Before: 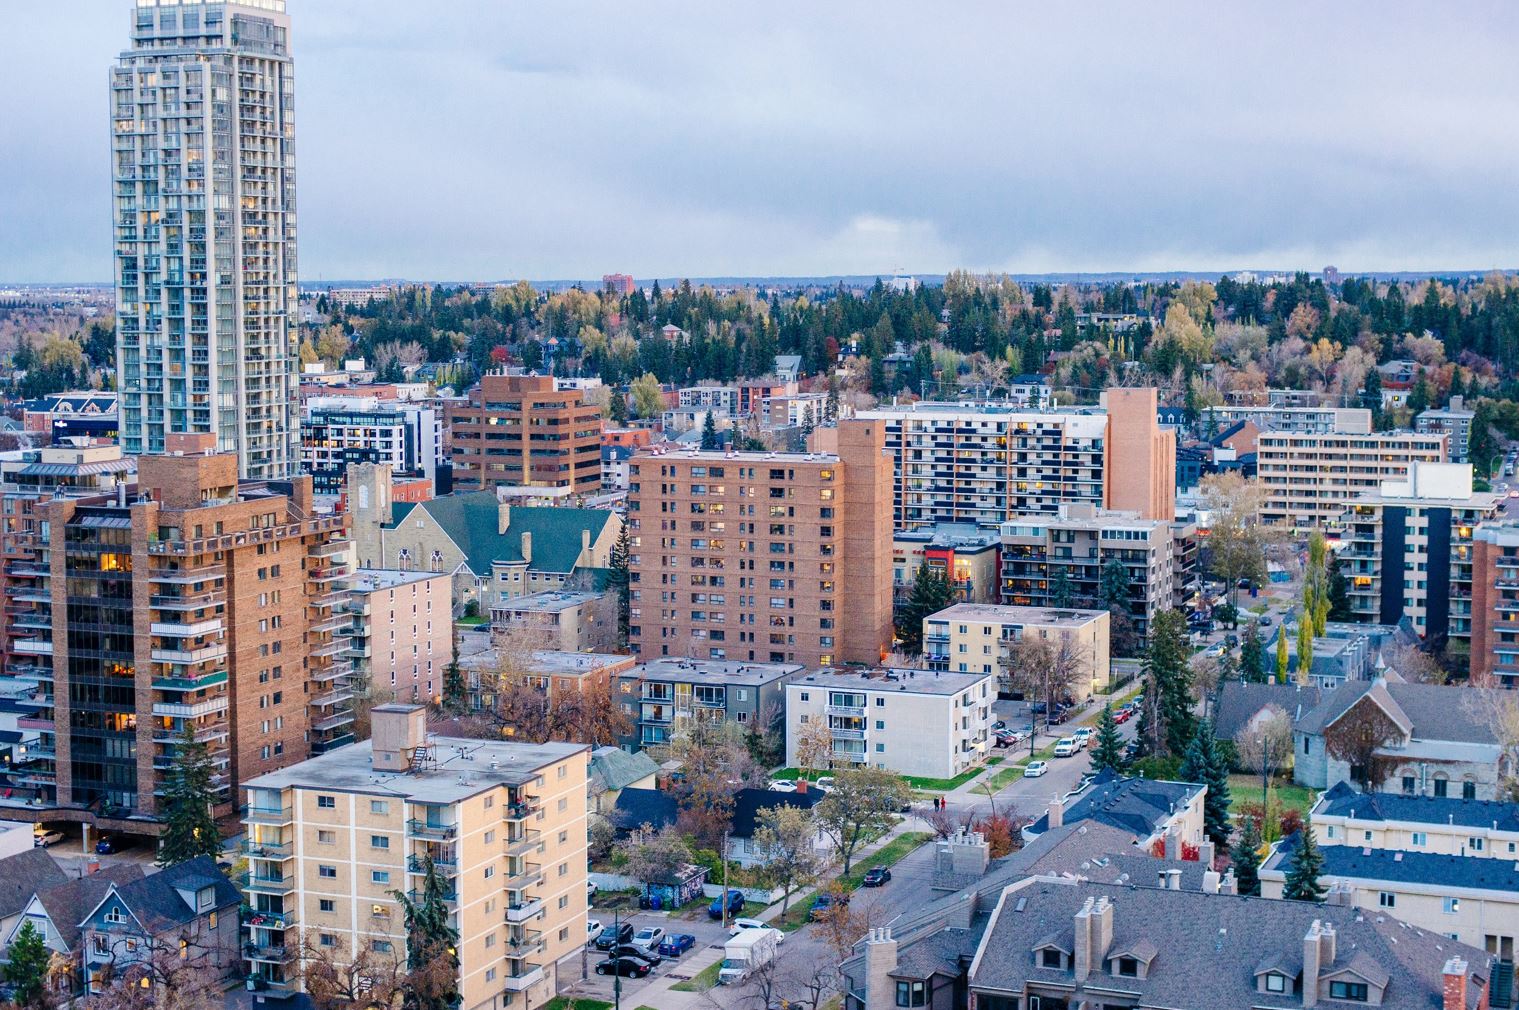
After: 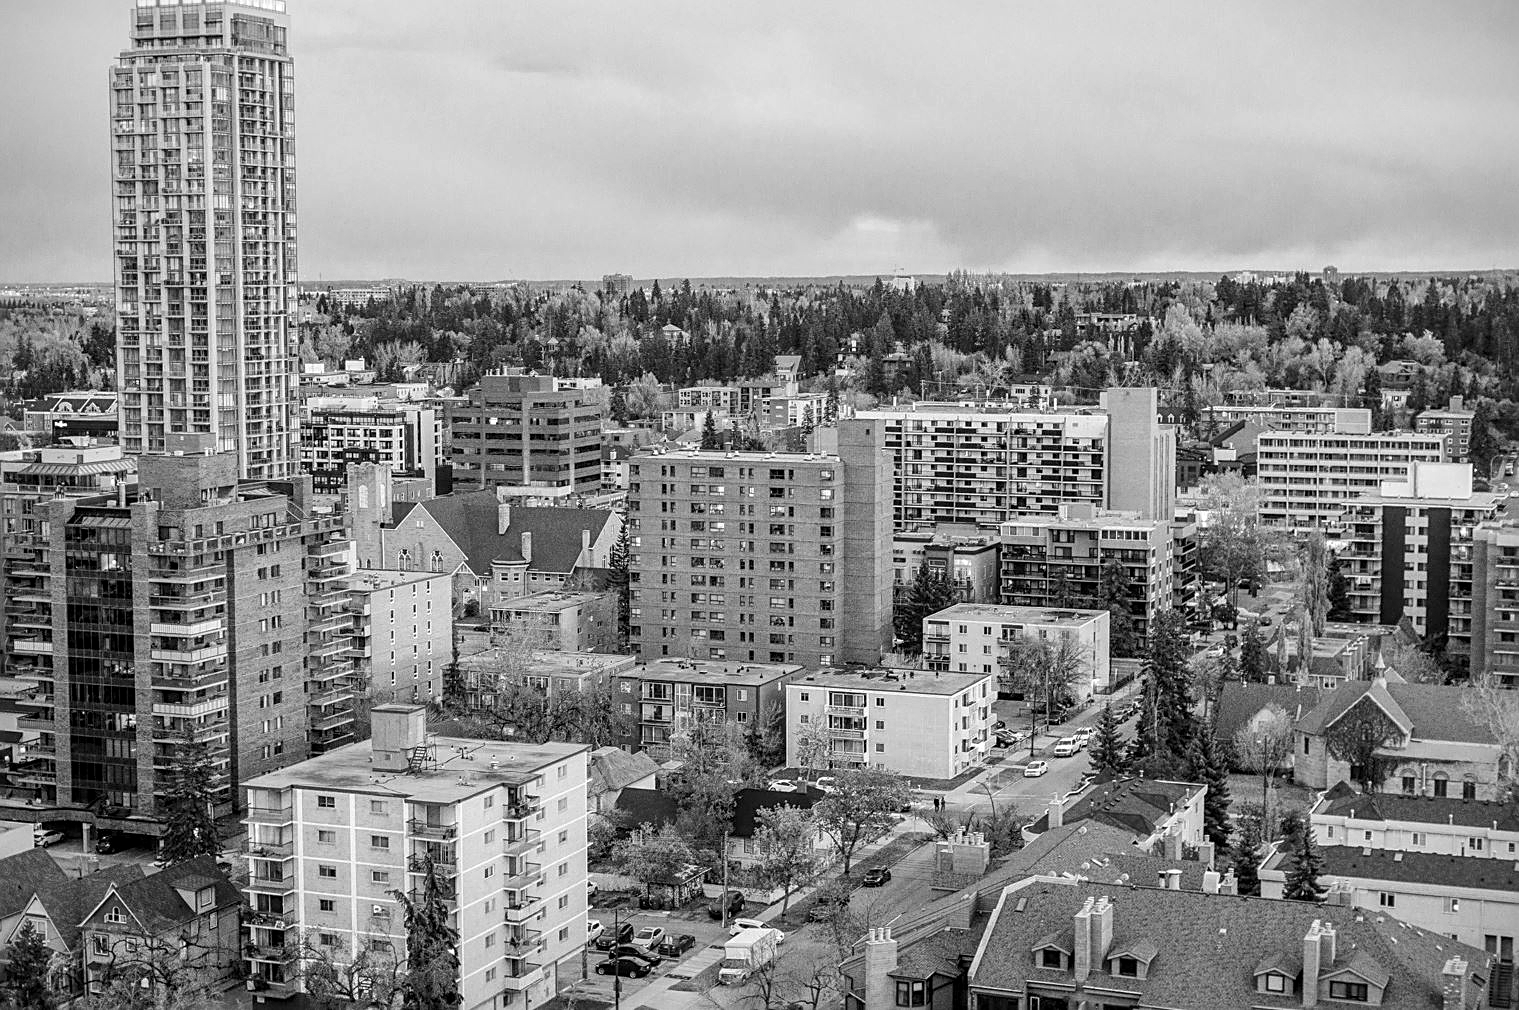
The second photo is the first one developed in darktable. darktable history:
sharpen: on, module defaults
local contrast: on, module defaults
monochrome: on, module defaults
vignetting: fall-off start 91.19%
